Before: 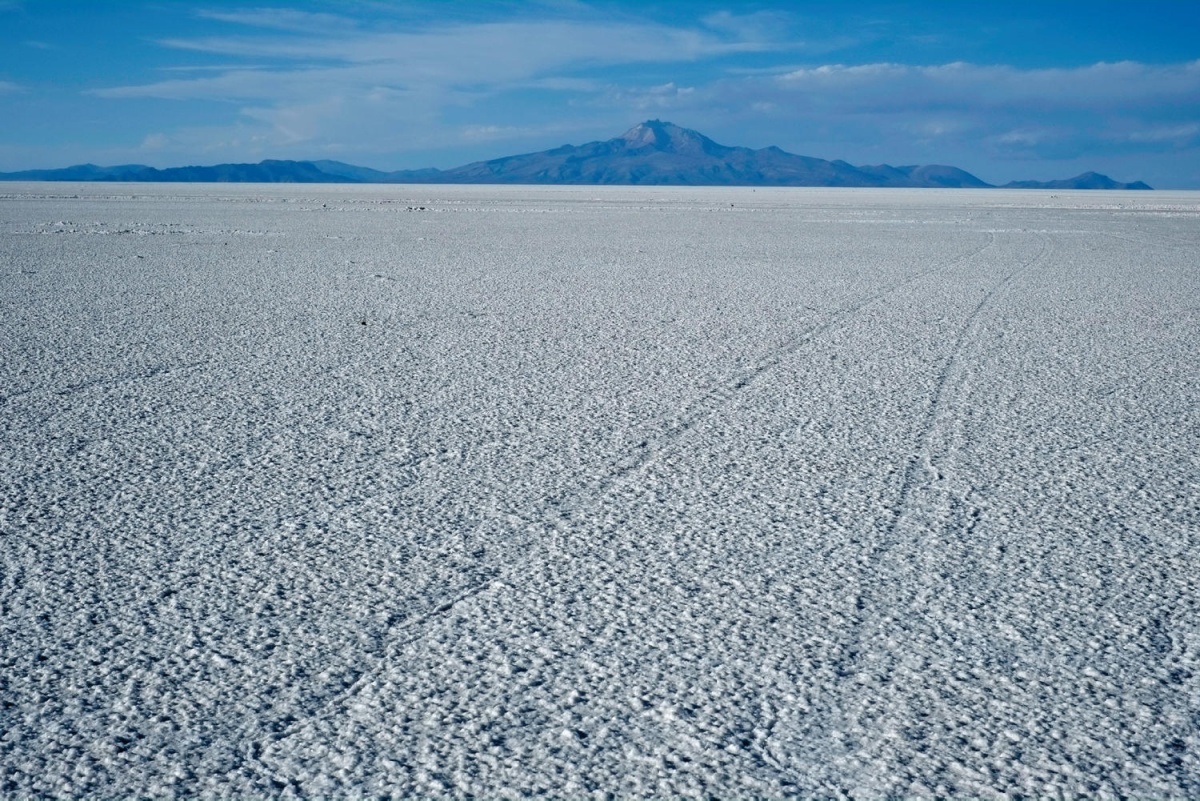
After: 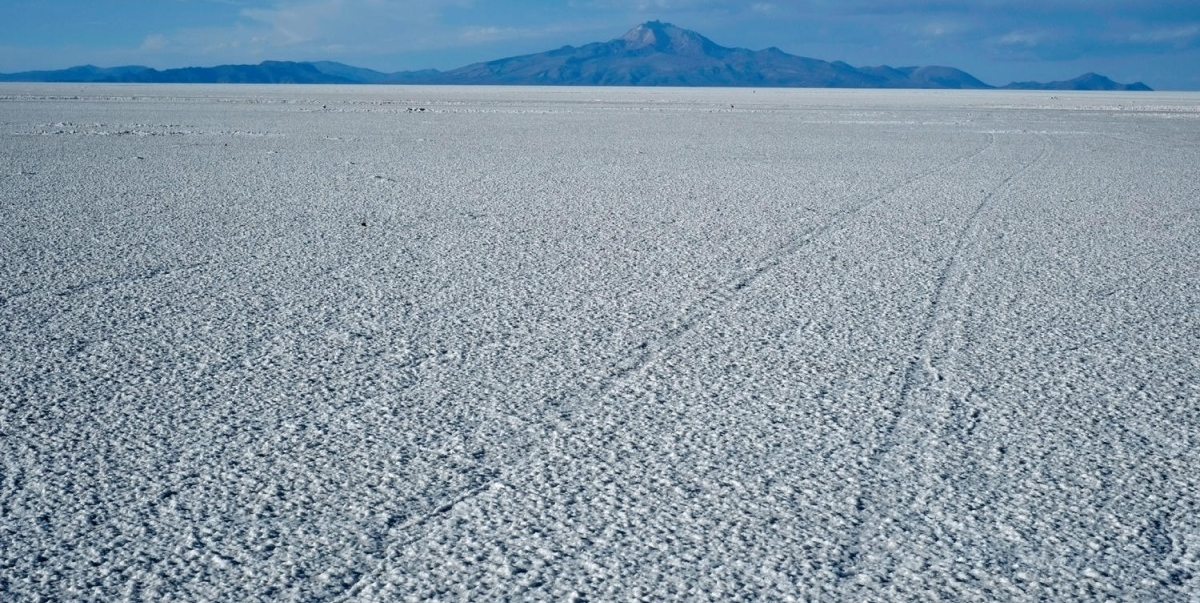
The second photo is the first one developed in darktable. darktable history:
crop and rotate: top 12.401%, bottom 12.314%
